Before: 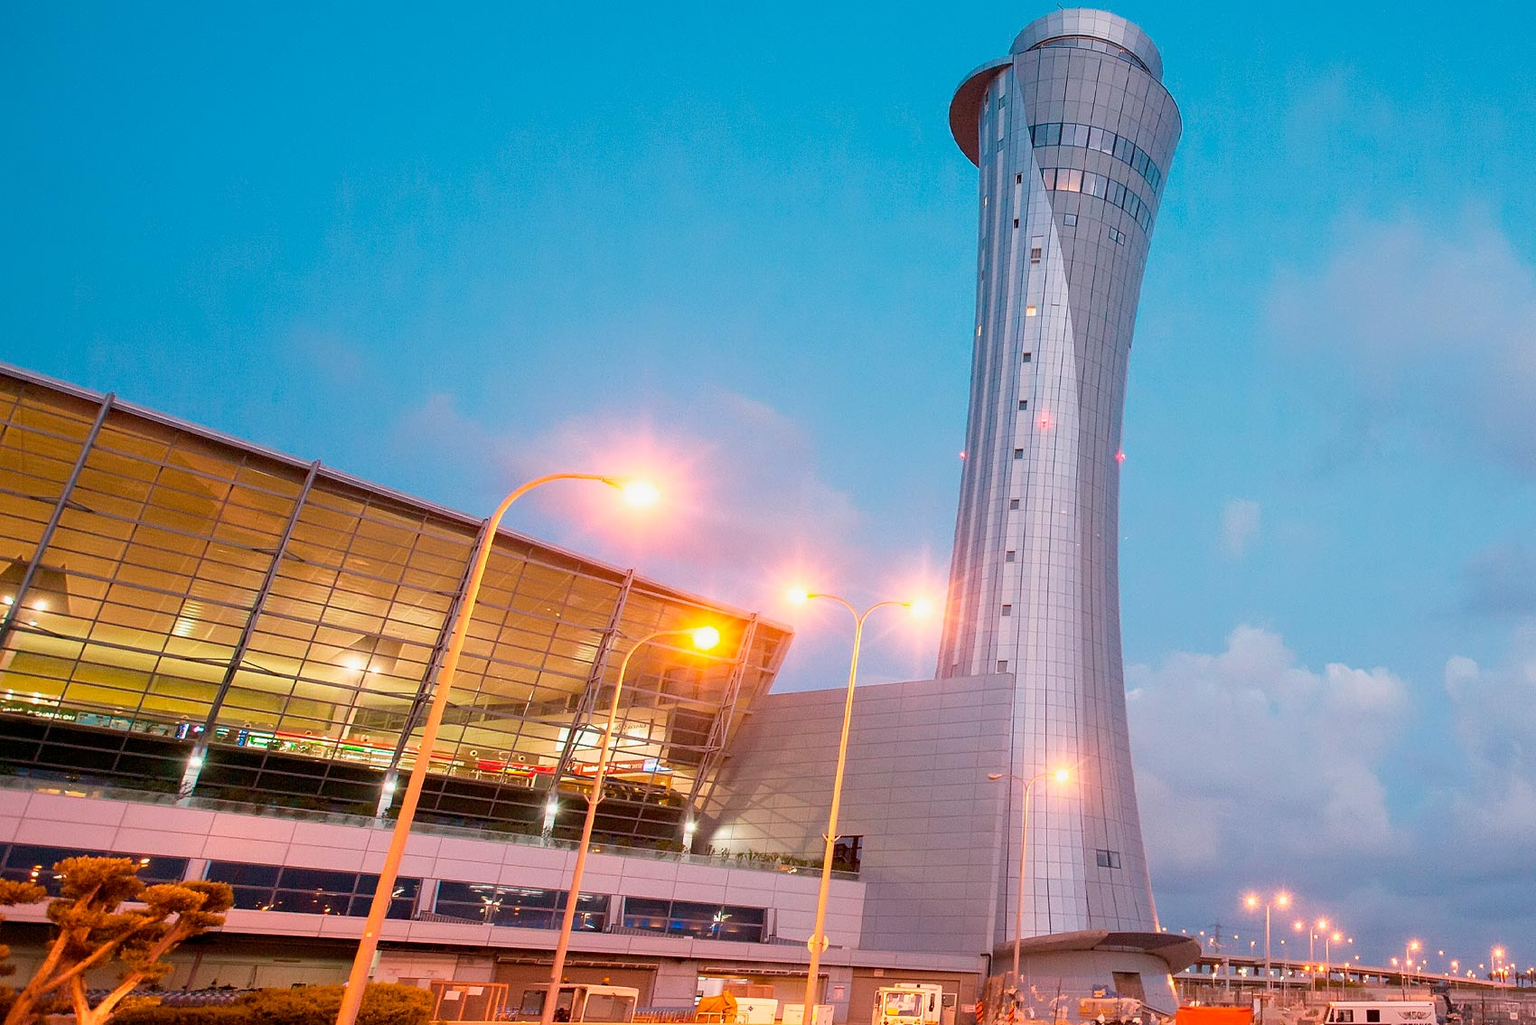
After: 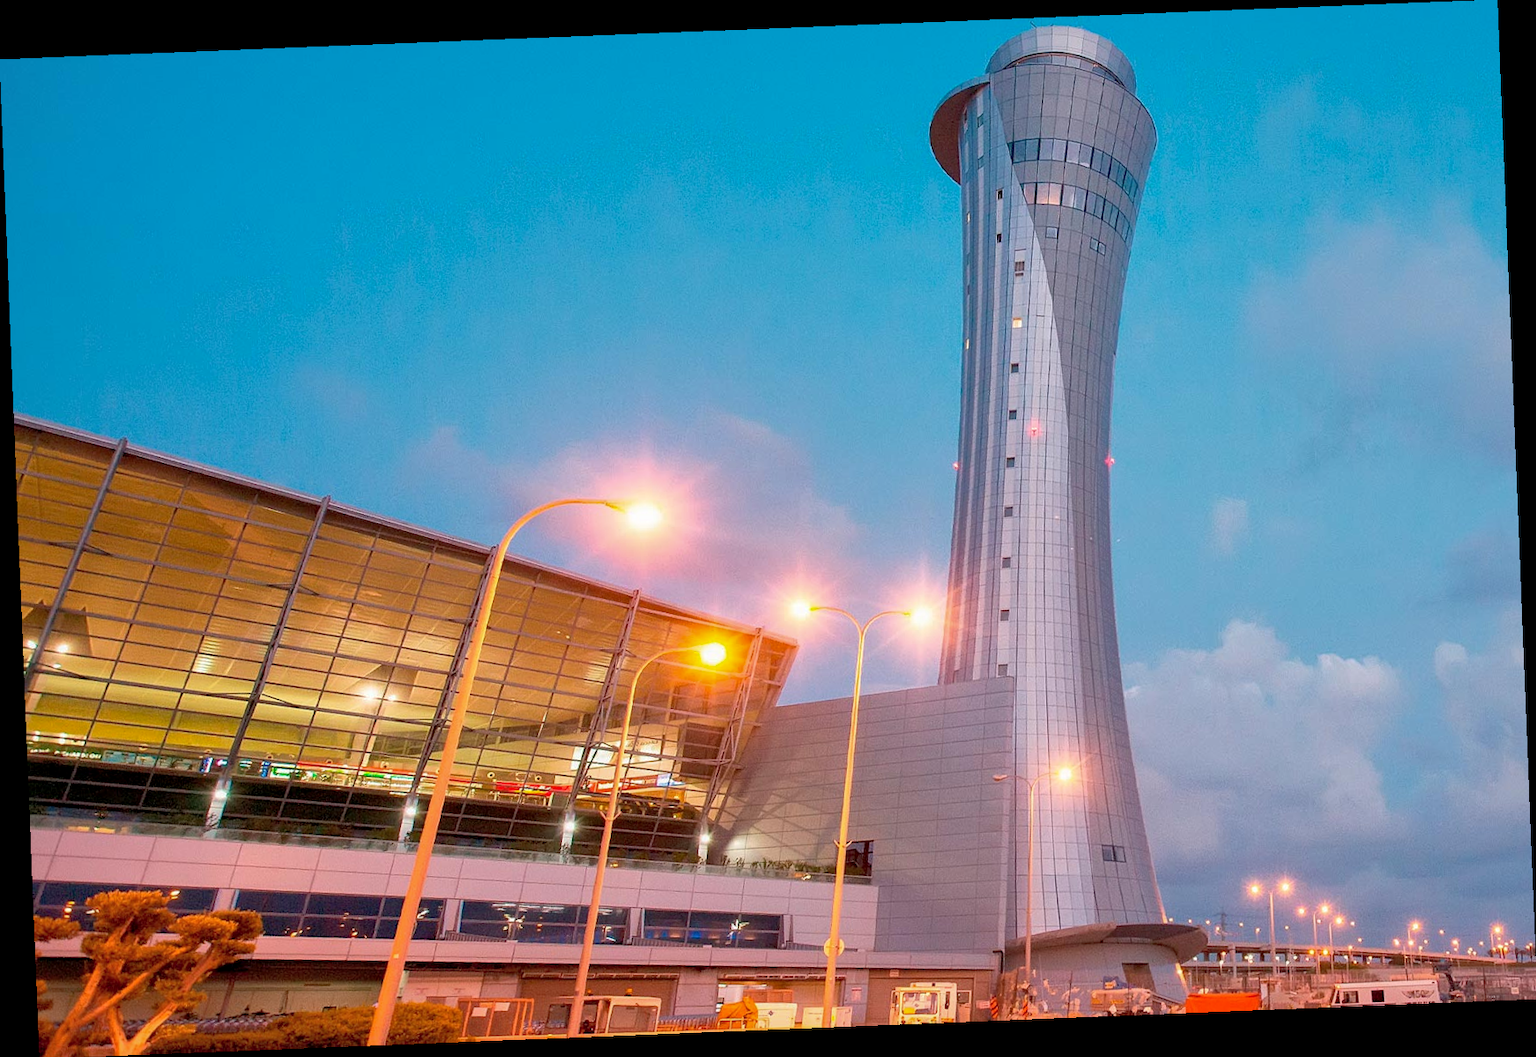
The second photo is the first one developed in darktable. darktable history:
shadows and highlights: on, module defaults
rotate and perspective: rotation -2.29°, automatic cropping off
local contrast: highlights 100%, shadows 100%, detail 120%, midtone range 0.2
